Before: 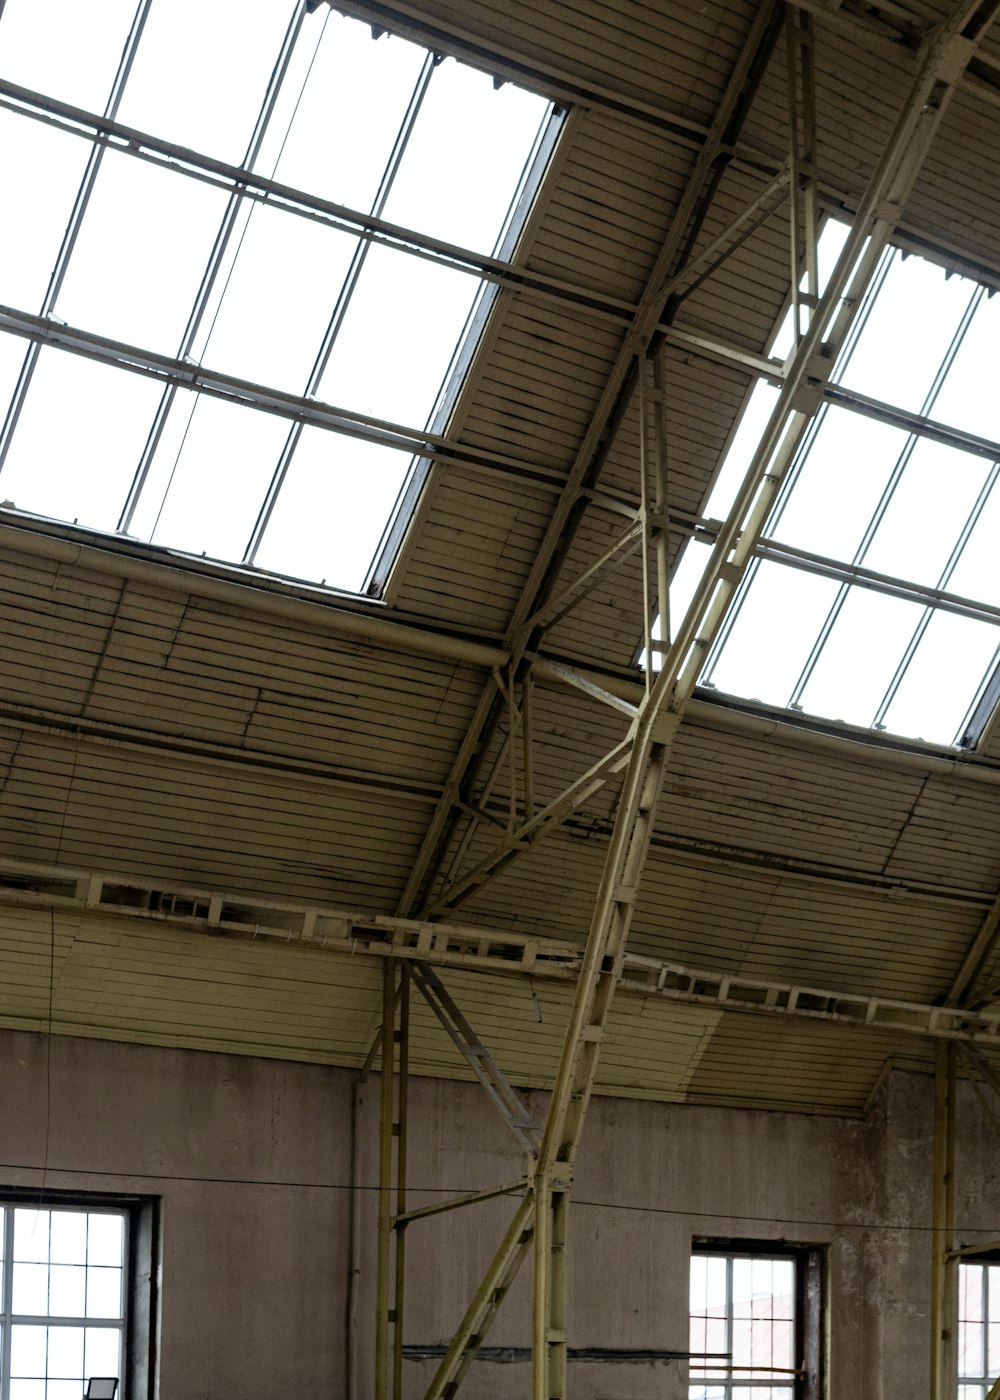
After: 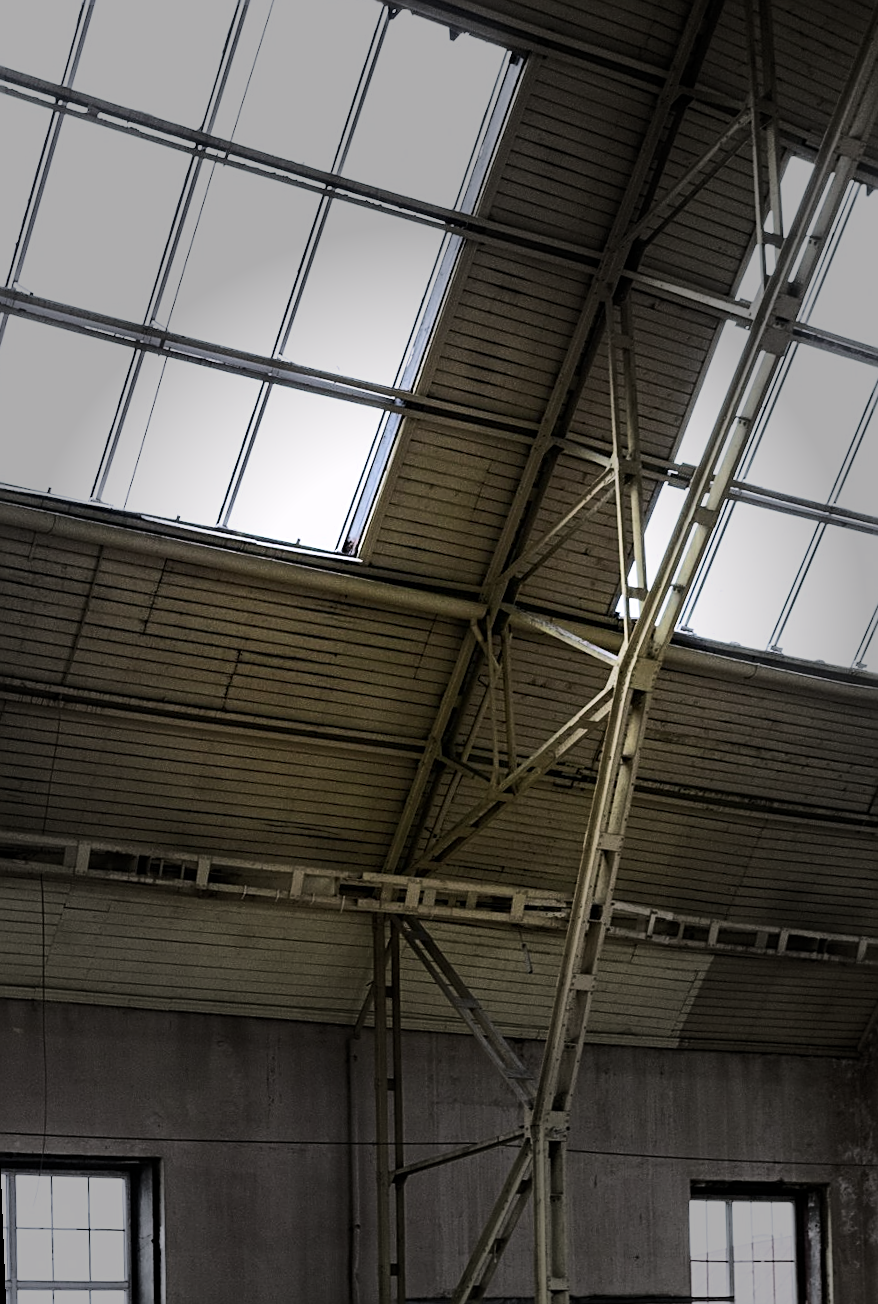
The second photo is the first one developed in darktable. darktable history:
rgb curve: curves: ch0 [(0, 0) (0.284, 0.292) (0.505, 0.644) (1, 1)]; ch1 [(0, 0) (0.284, 0.292) (0.505, 0.644) (1, 1)]; ch2 [(0, 0) (0.284, 0.292) (0.505, 0.644) (1, 1)], compensate middle gray true
crop and rotate: left 1.088%, right 8.807%
velvia: strength 45%
white balance: red 0.931, blue 1.11
rotate and perspective: rotation -2.12°, lens shift (vertical) 0.009, lens shift (horizontal) -0.008, automatic cropping original format, crop left 0.036, crop right 0.964, crop top 0.05, crop bottom 0.959
vignetting: fall-off start 31.28%, fall-off radius 34.64%, brightness -0.575
color correction: highlights a* 5.59, highlights b* 5.24, saturation 0.68
sharpen: on, module defaults
